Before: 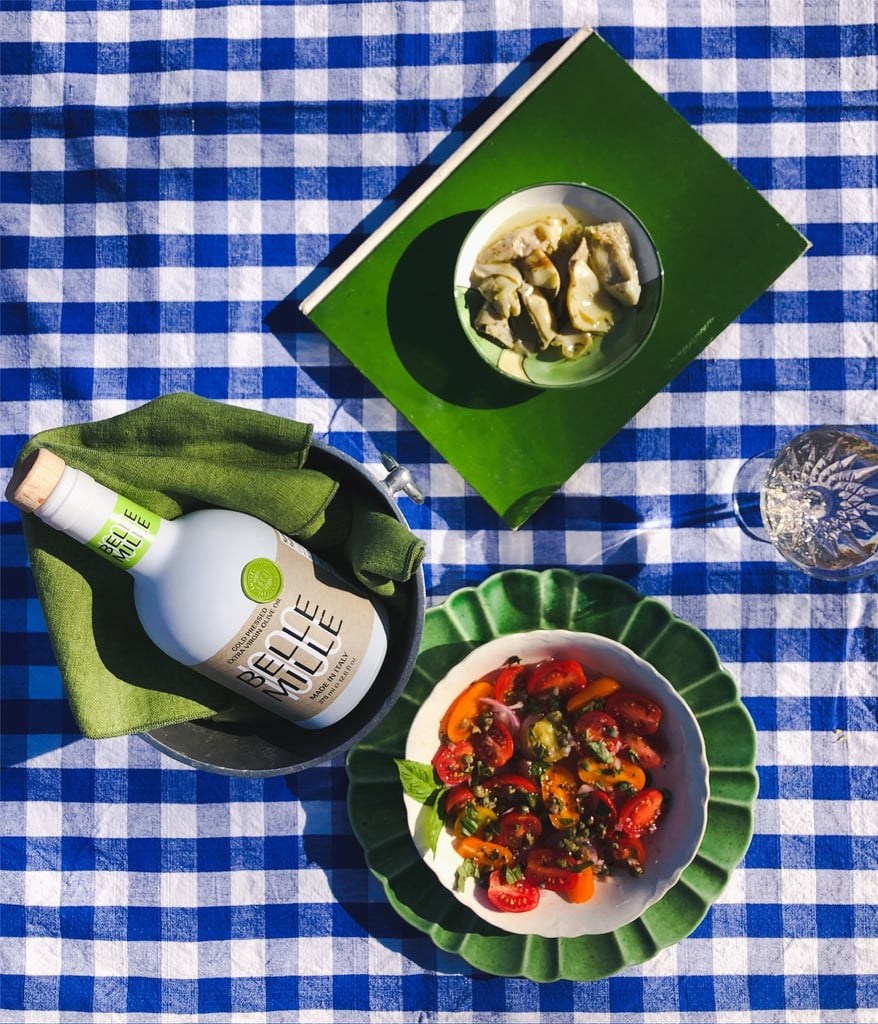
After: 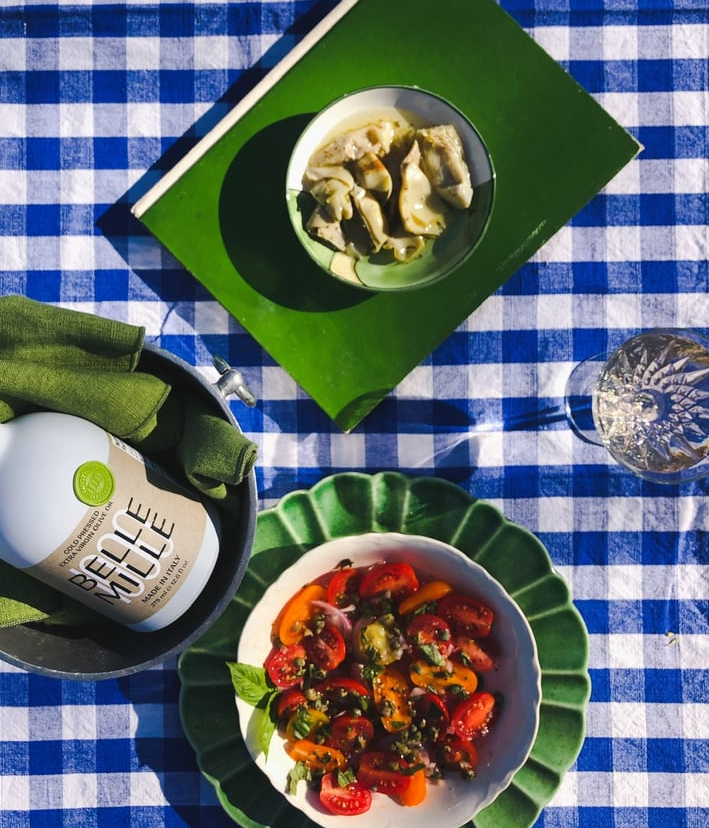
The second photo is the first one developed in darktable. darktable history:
crop: left 19.236%, top 9.547%, right 0%, bottom 9.584%
